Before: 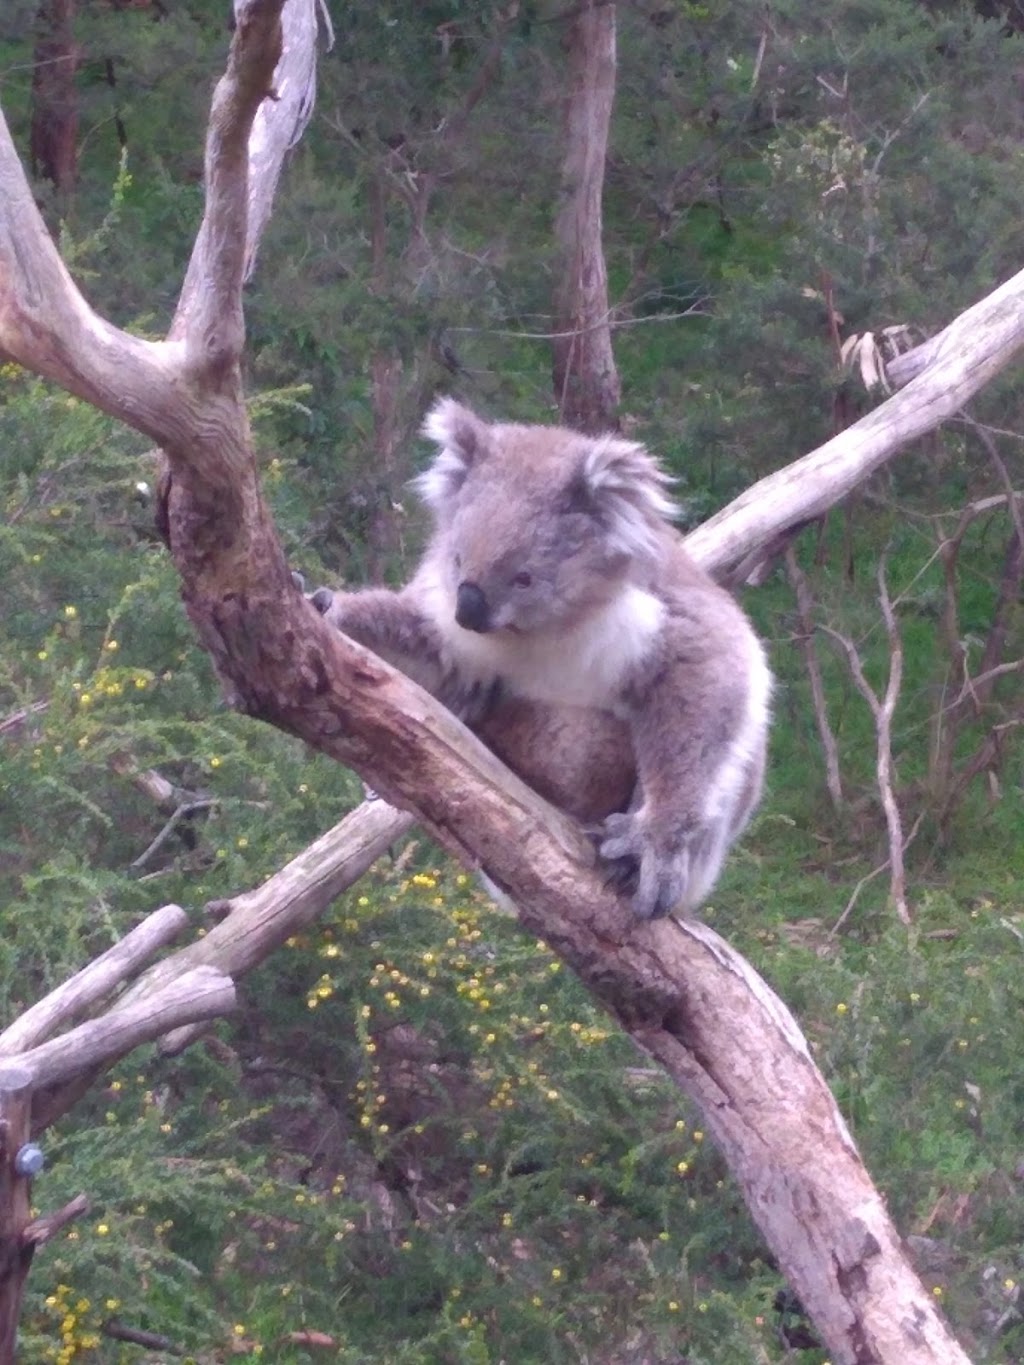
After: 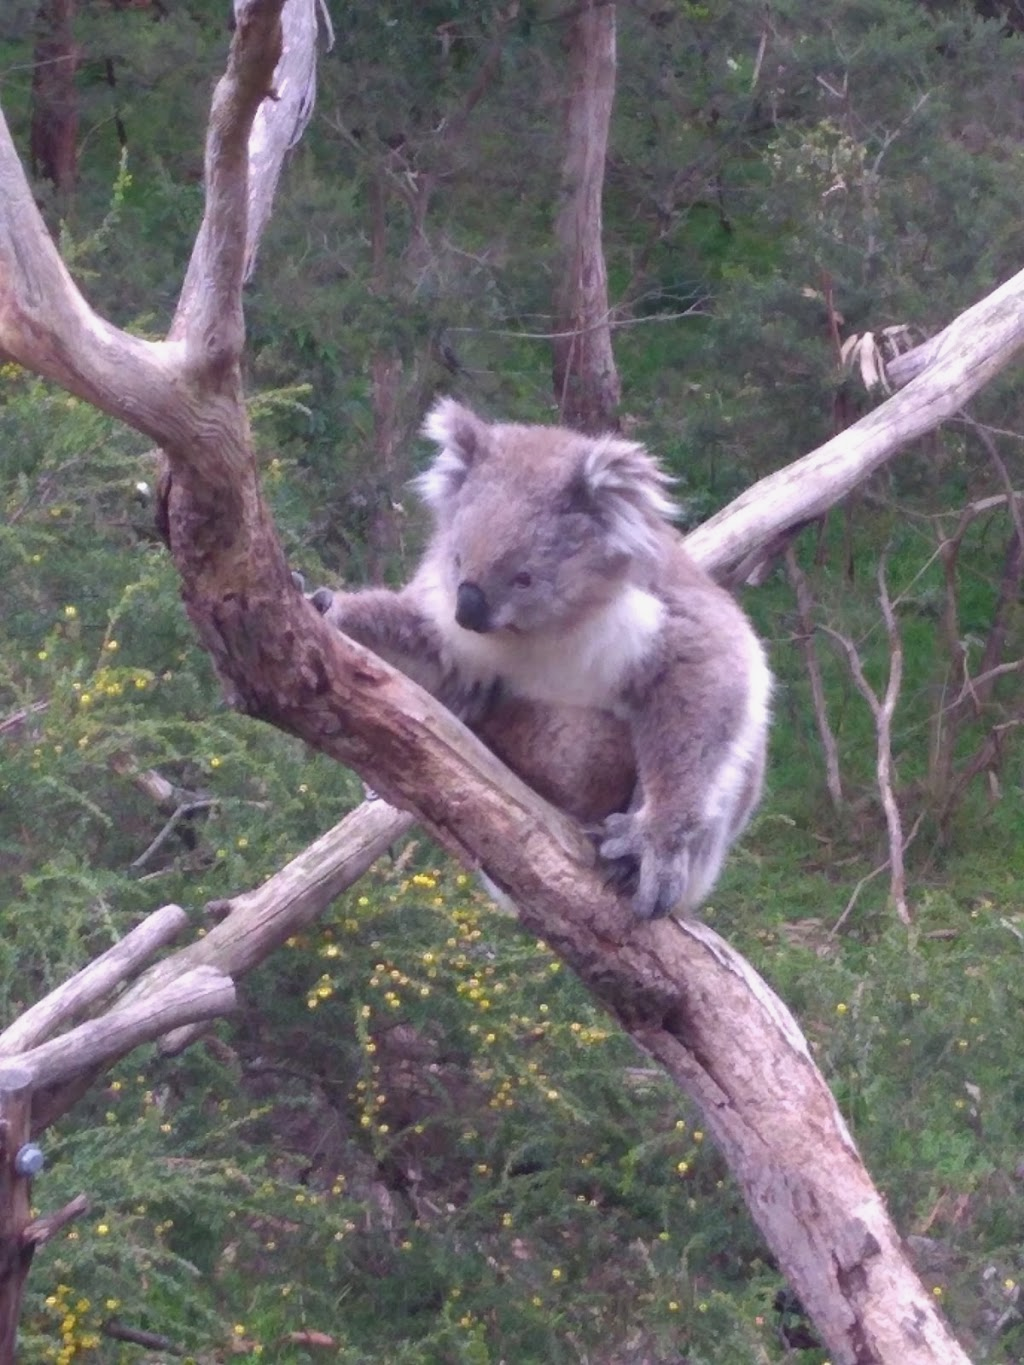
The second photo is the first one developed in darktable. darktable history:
exposure: exposure -0.116 EV, compensate exposure bias true, compensate highlight preservation false
